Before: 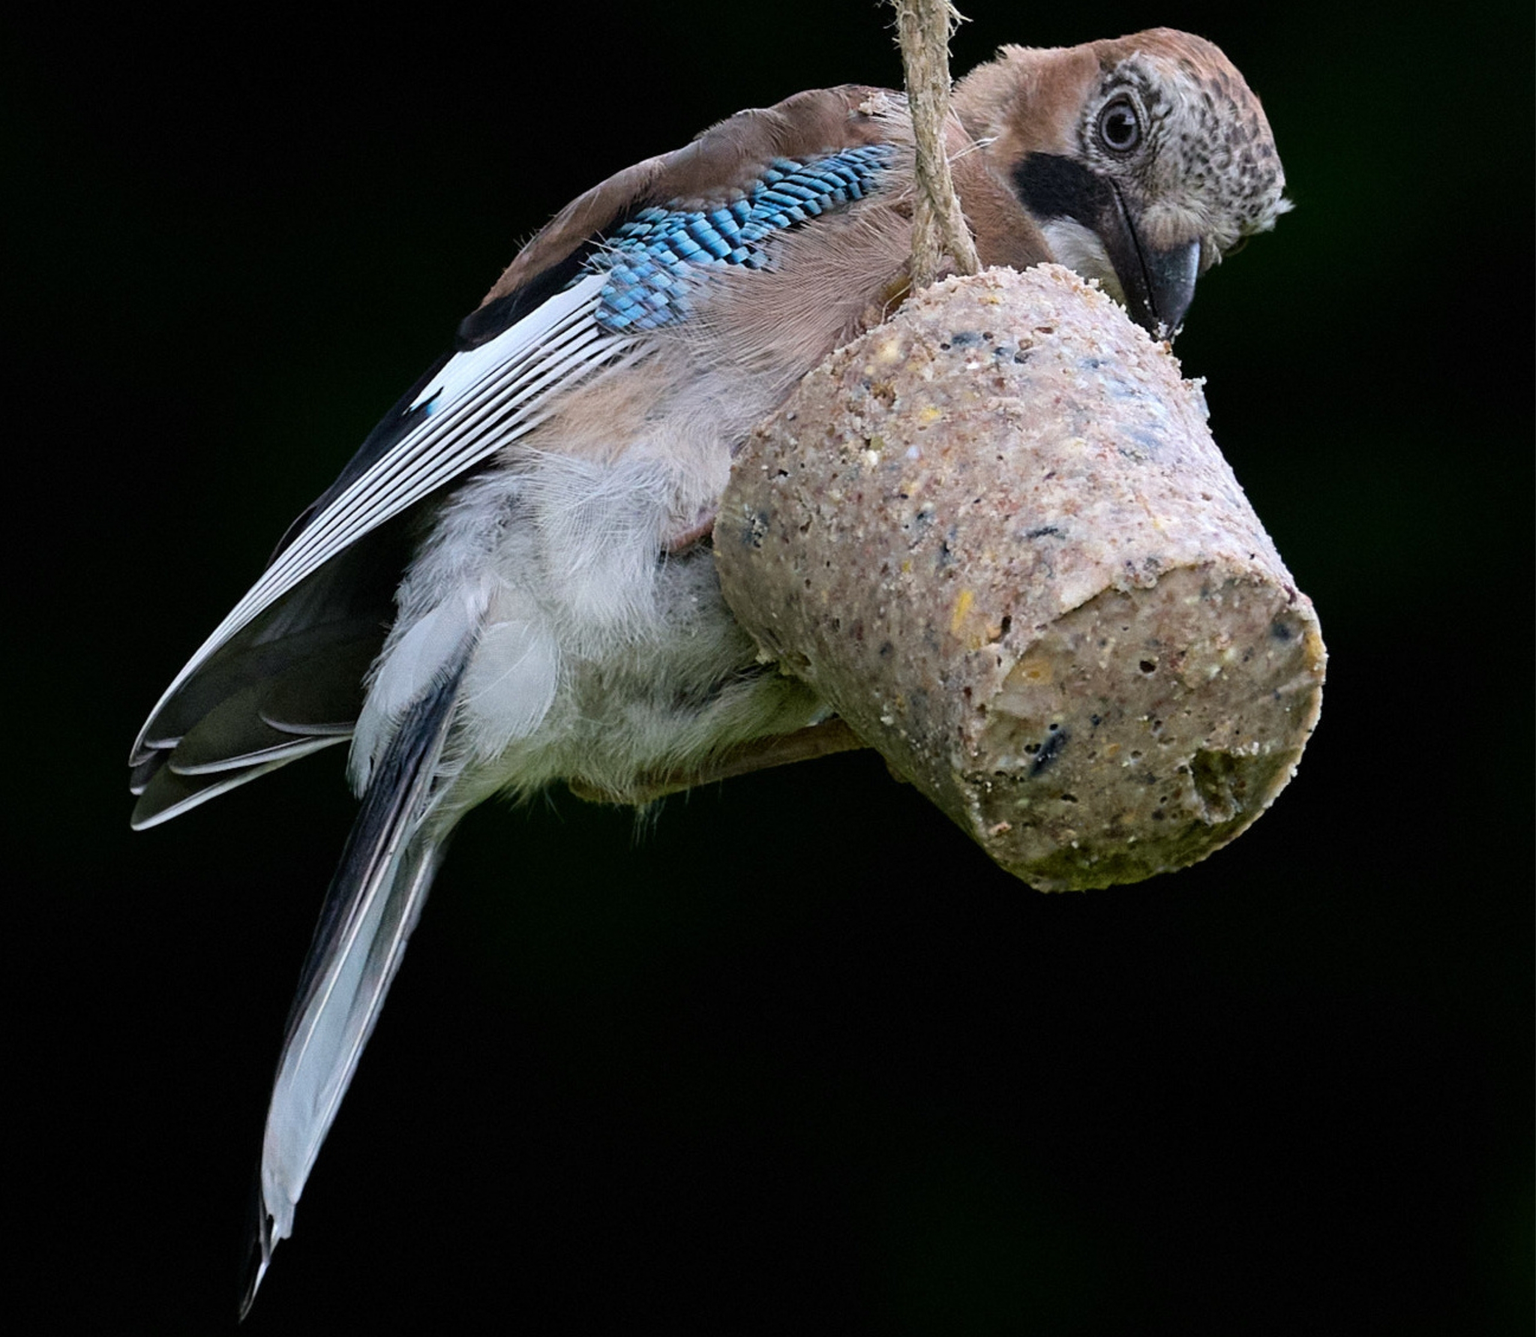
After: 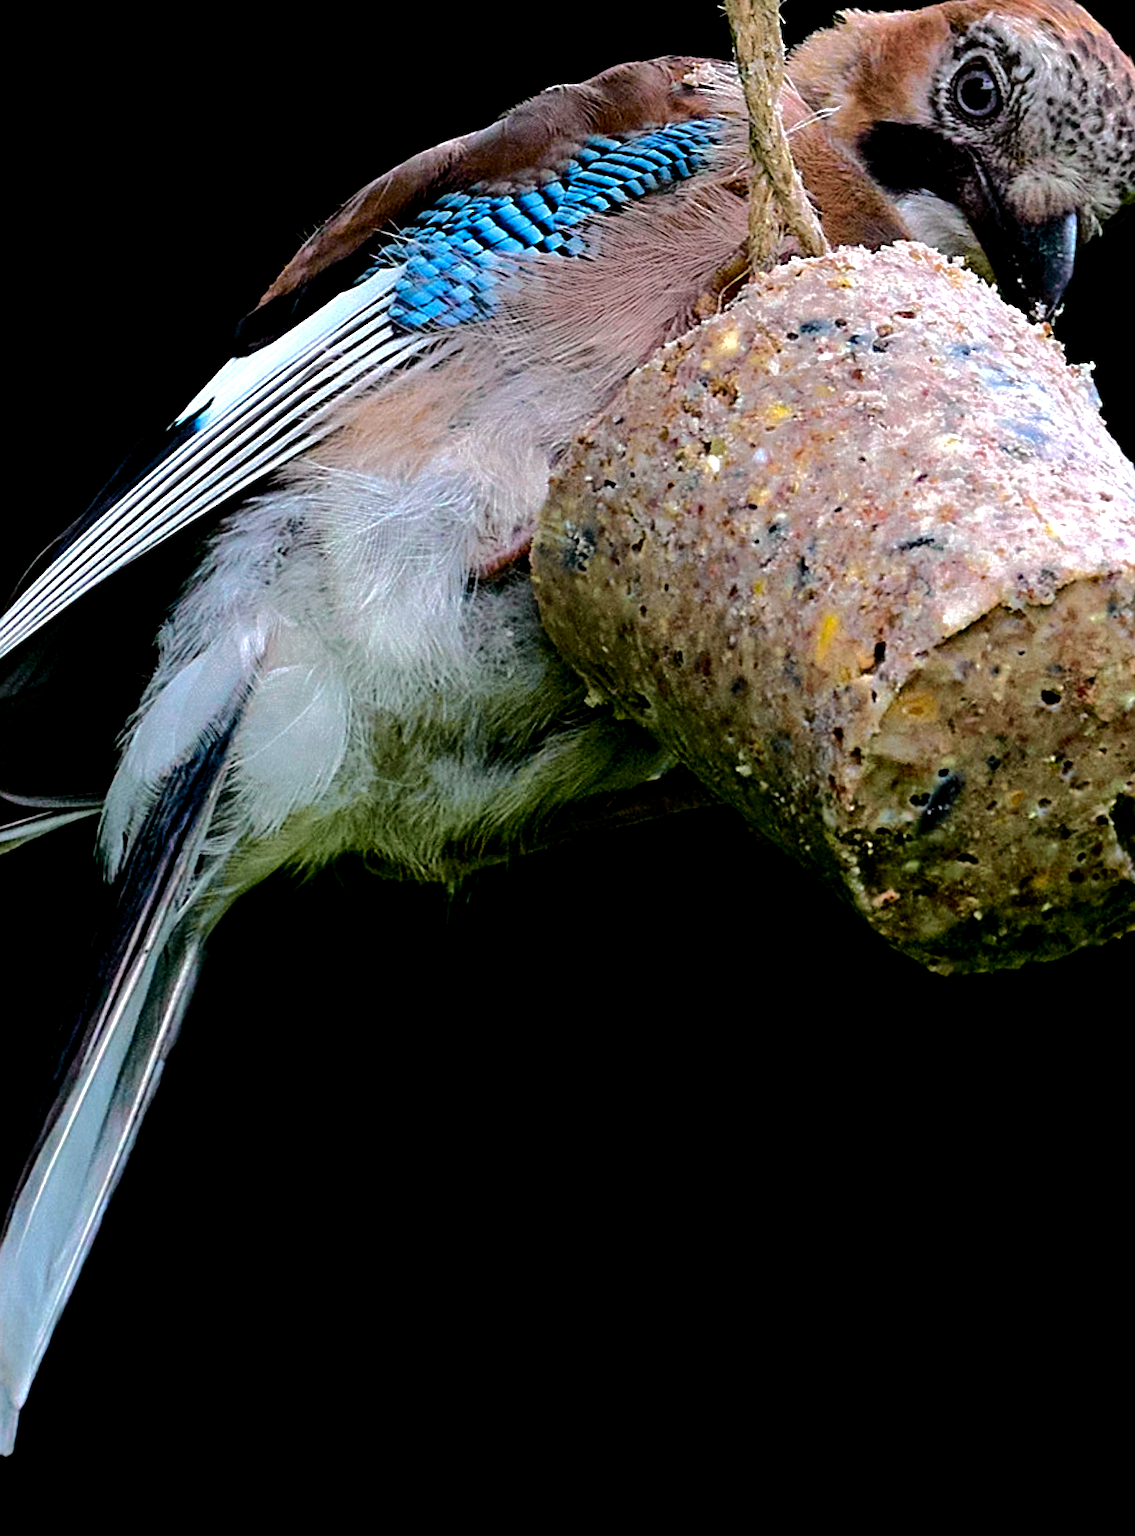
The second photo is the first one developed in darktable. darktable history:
crop and rotate: left 15.754%, right 17.579%
tone curve: curves: ch0 [(0, 0) (0.131, 0.135) (0.288, 0.372) (0.451, 0.608) (0.612, 0.739) (0.736, 0.832) (1, 1)]; ch1 [(0, 0) (0.392, 0.398) (0.487, 0.471) (0.496, 0.493) (0.519, 0.531) (0.557, 0.591) (0.581, 0.639) (0.622, 0.711) (1, 1)]; ch2 [(0, 0) (0.388, 0.344) (0.438, 0.425) (0.476, 0.482) (0.502, 0.508) (0.524, 0.531) (0.538, 0.58) (0.58, 0.621) (0.613, 0.679) (0.655, 0.738) (1, 1)], color space Lab, independent channels, preserve colors none
rotate and perspective: rotation -1.68°, lens shift (vertical) -0.146, crop left 0.049, crop right 0.912, crop top 0.032, crop bottom 0.96
exposure: black level correction 0.011, compensate highlight preservation false
color balance: lift [0.991, 1, 1, 1], gamma [0.996, 1, 1, 1], input saturation 98.52%, contrast 20.34%, output saturation 103.72%
sharpen: on, module defaults
base curve: curves: ch0 [(0, 0) (0.841, 0.609) (1, 1)]
